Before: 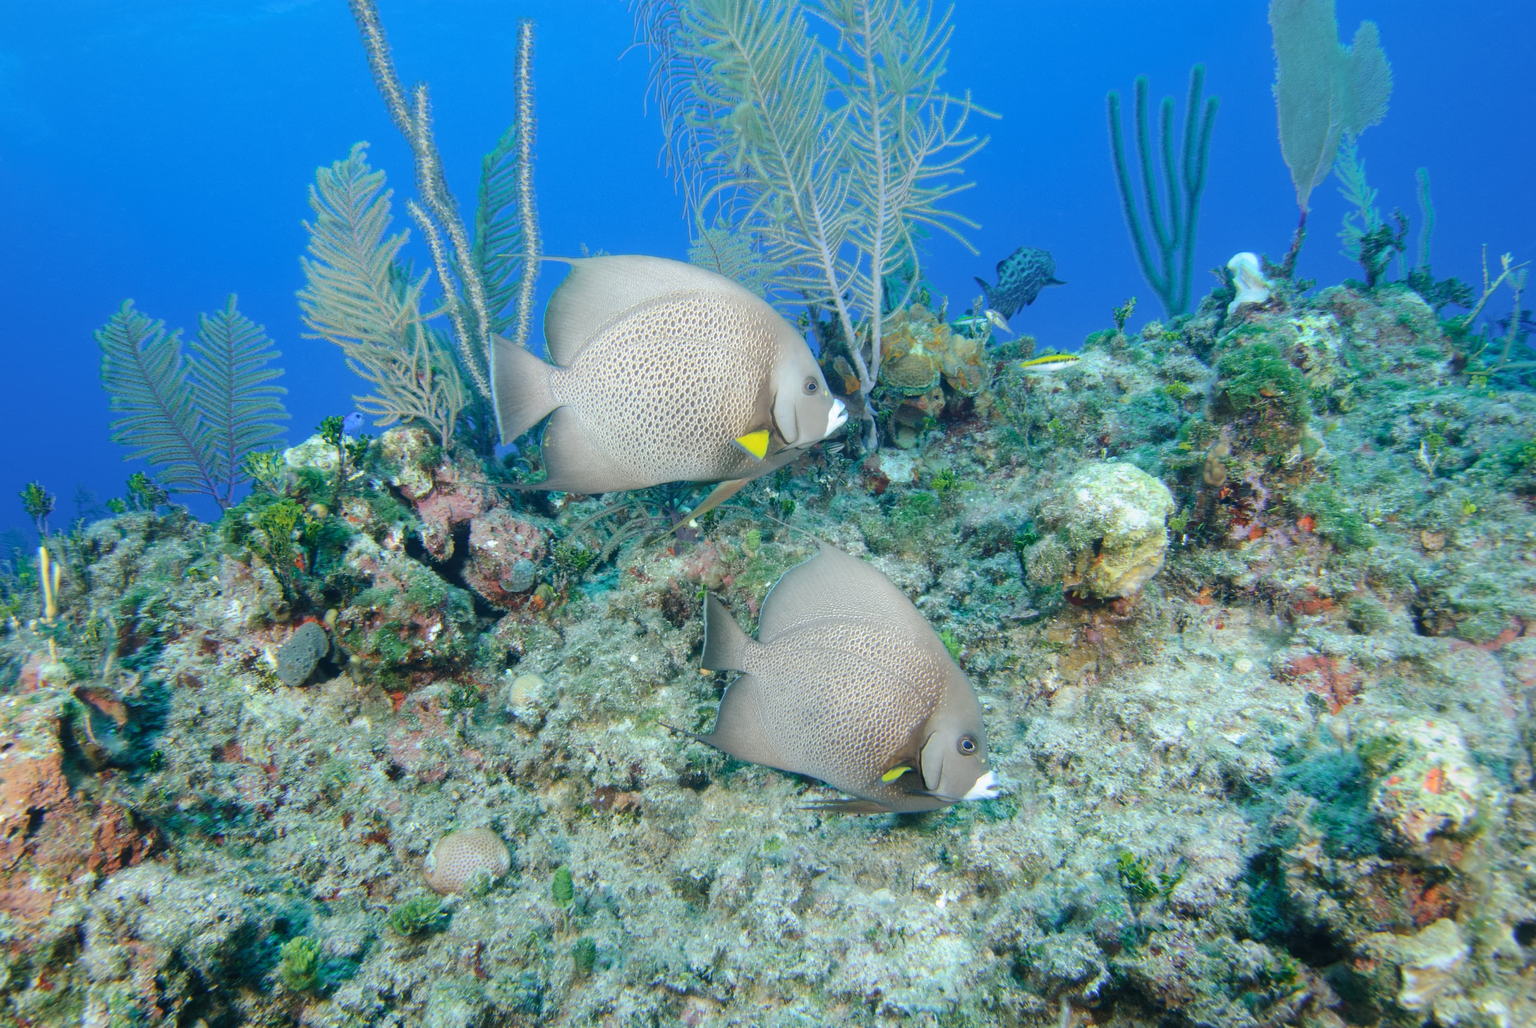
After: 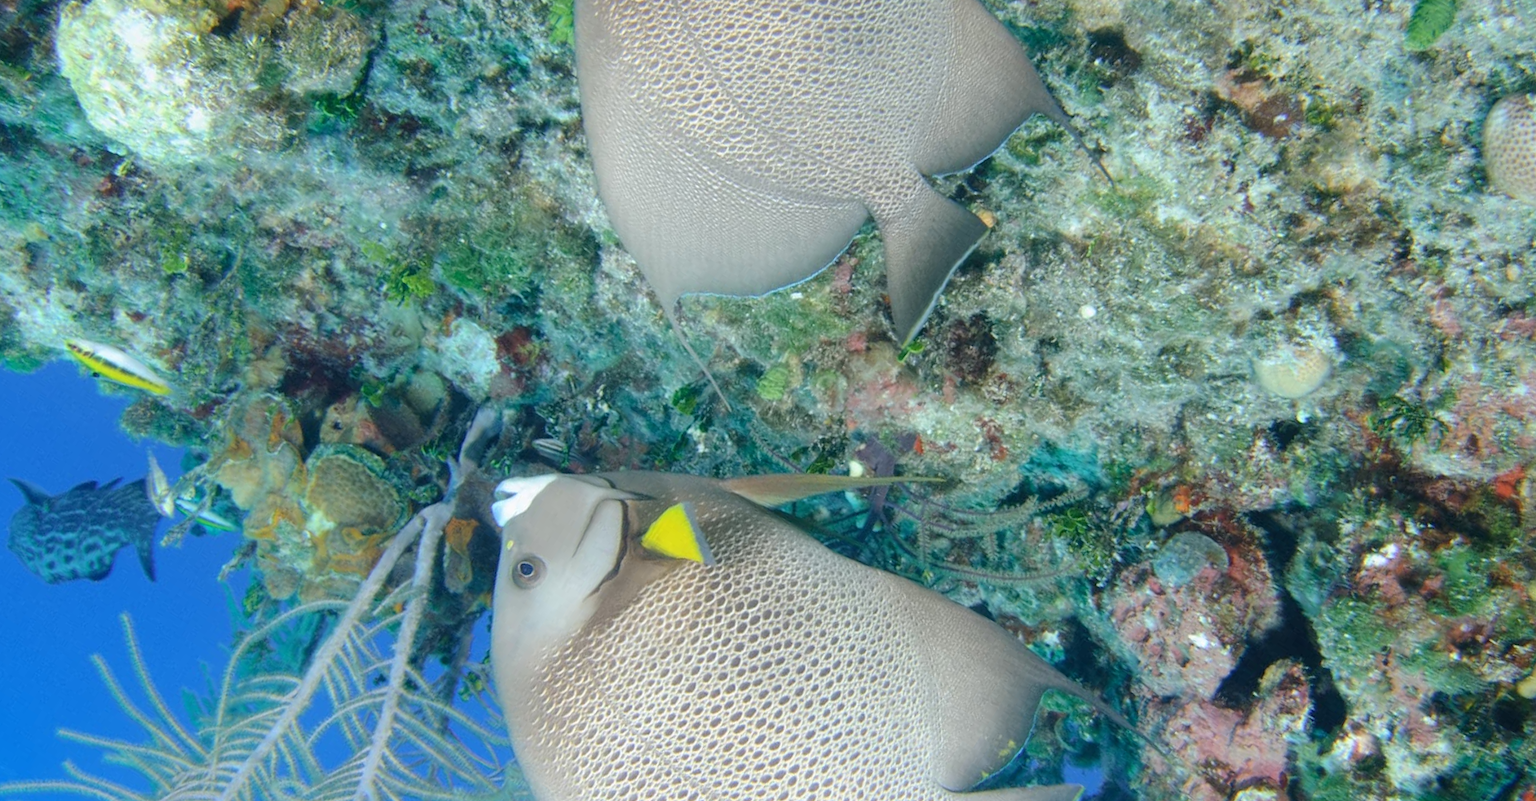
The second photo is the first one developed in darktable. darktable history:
crop and rotate: angle 147.88°, left 9.226%, top 15.68%, right 4.376%, bottom 16.977%
